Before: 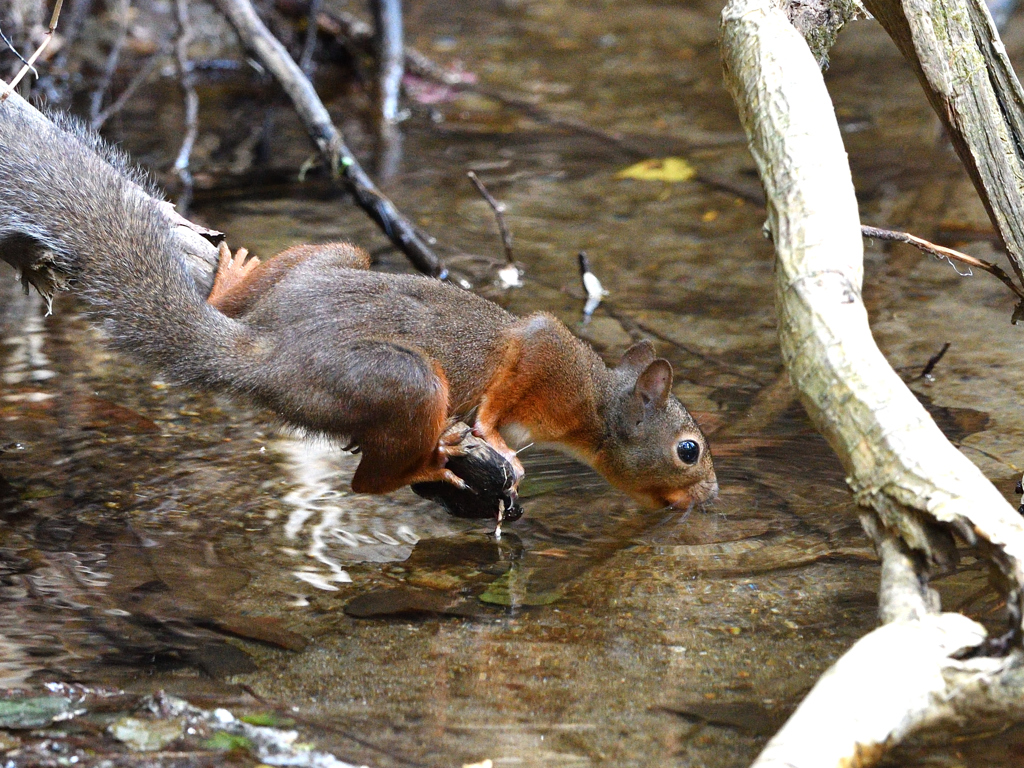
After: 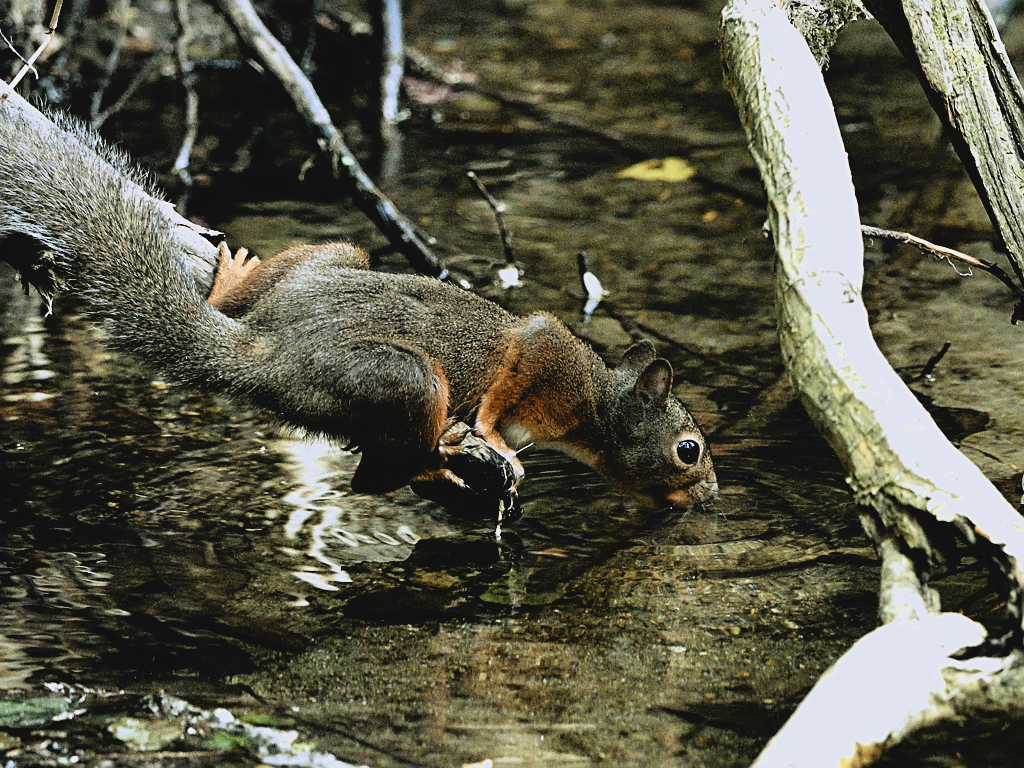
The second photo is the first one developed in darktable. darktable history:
sharpen: on, module defaults
contrast brightness saturation: contrast -0.1, saturation -0.1
filmic rgb: black relative exposure -3.75 EV, white relative exposure 2.4 EV, dynamic range scaling -50%, hardness 3.42, latitude 30%, contrast 1.8
rgb curve: curves: ch0 [(0.123, 0.061) (0.995, 0.887)]; ch1 [(0.06, 0.116) (1, 0.906)]; ch2 [(0, 0) (0.824, 0.69) (1, 1)], mode RGB, independent channels, compensate middle gray true
